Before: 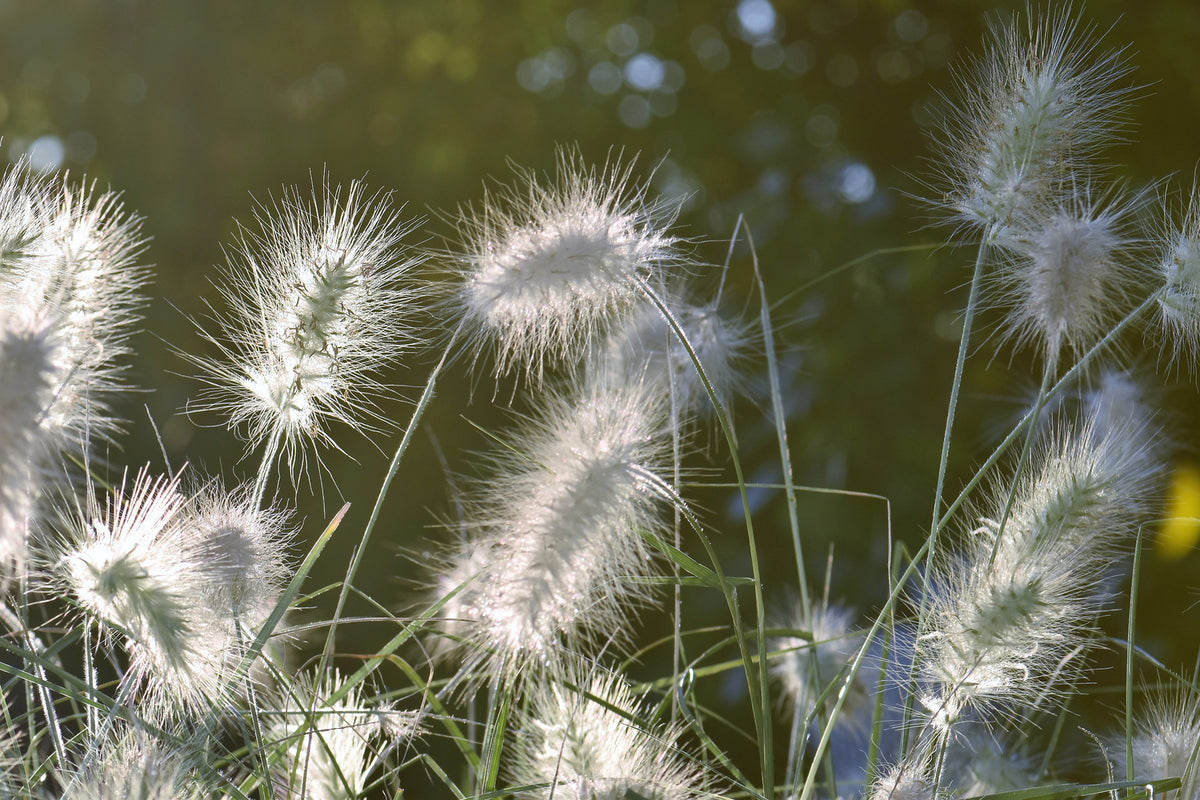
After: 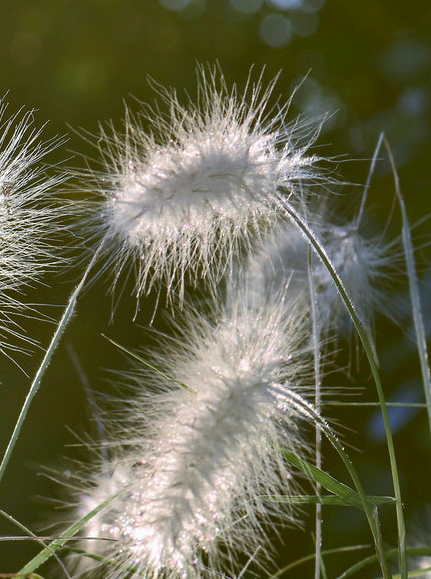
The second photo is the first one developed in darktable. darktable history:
contrast brightness saturation: contrast 0.2, brightness -0.104, saturation 0.099
shadows and highlights: on, module defaults
crop and rotate: left 29.946%, top 10.164%, right 34.06%, bottom 17.39%
